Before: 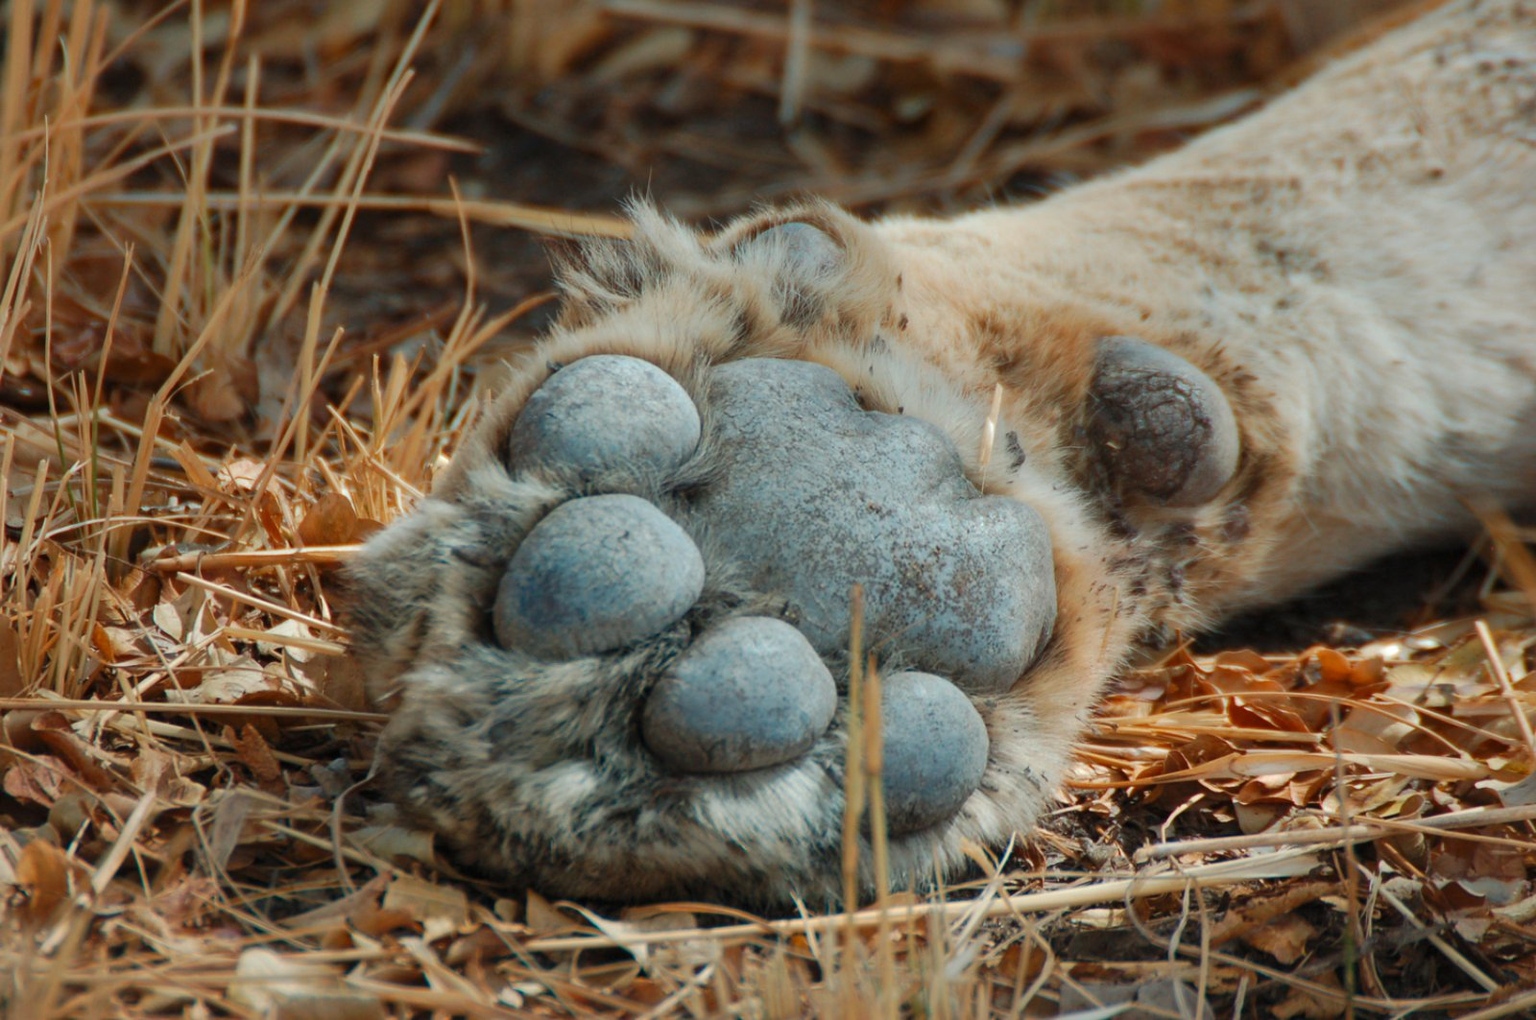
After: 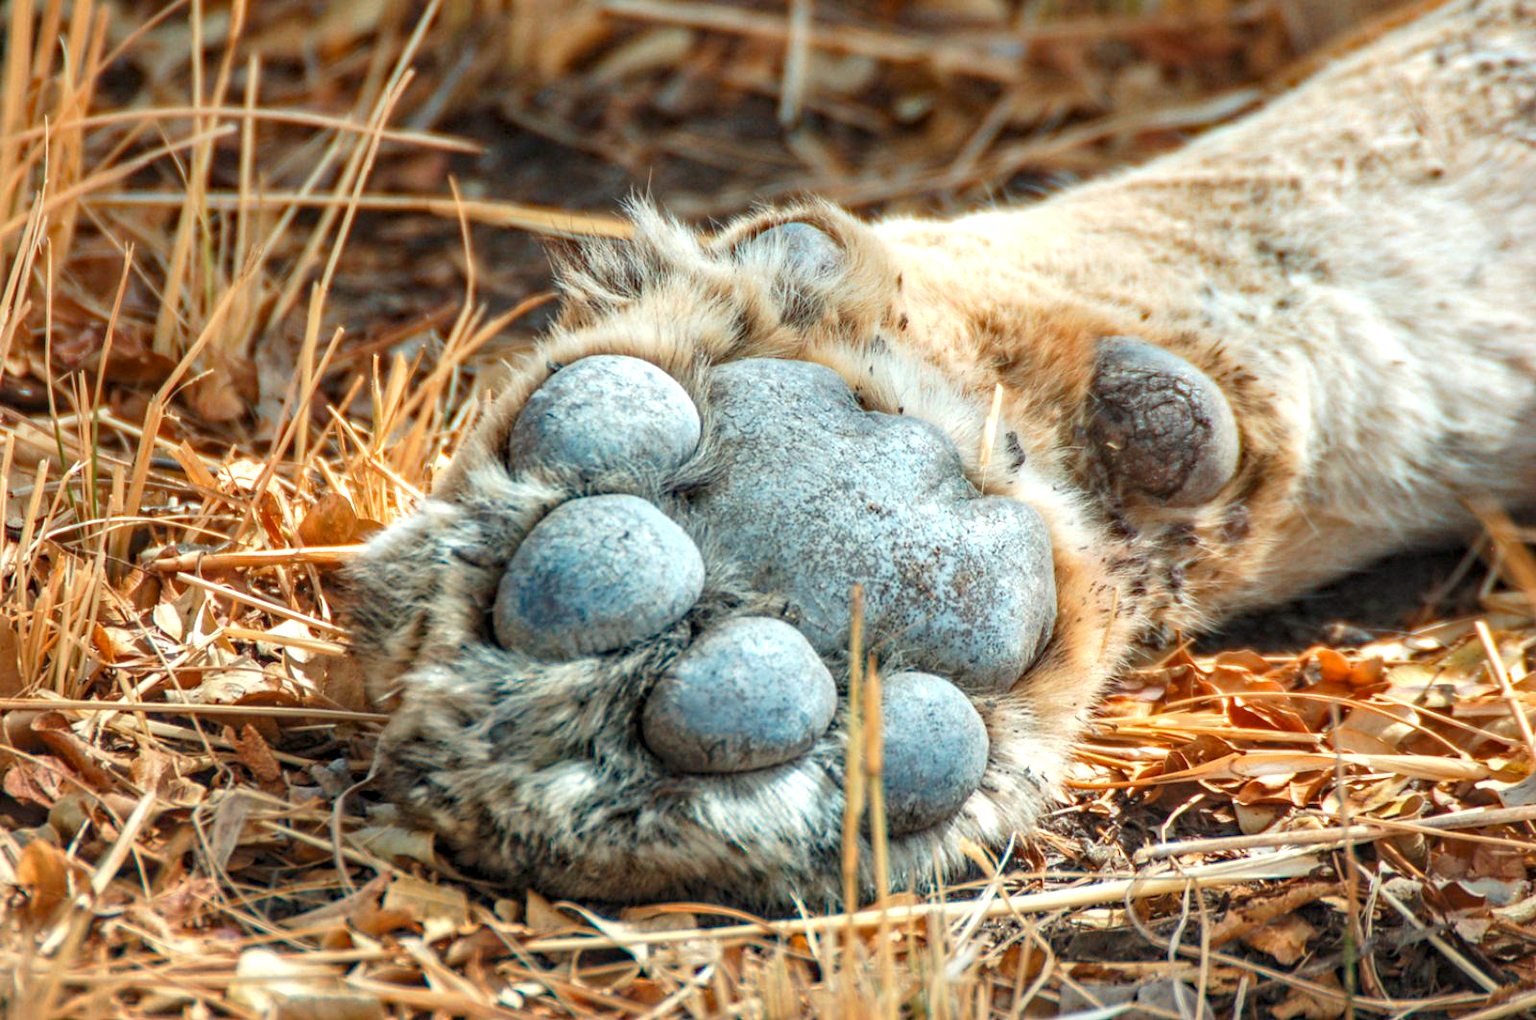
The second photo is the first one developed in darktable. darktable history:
exposure: black level correction 0.001, exposure 1.05 EV, compensate exposure bias true, compensate highlight preservation false
haze removal: compatibility mode true, adaptive false
local contrast: highlights 0%, shadows 0%, detail 133%
